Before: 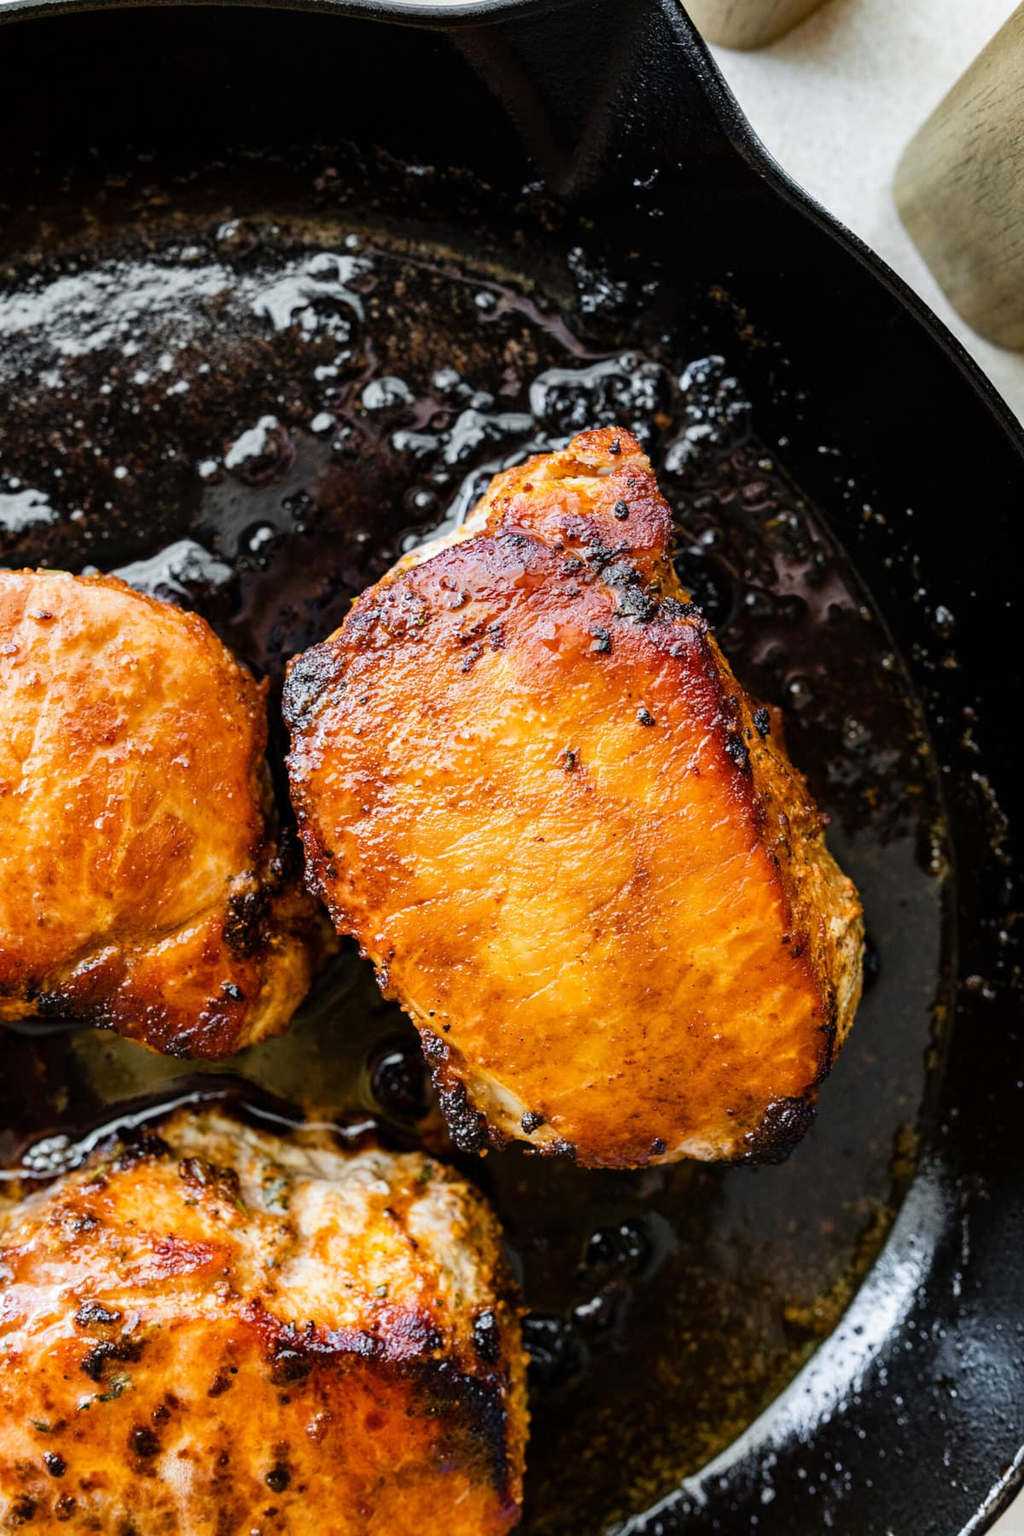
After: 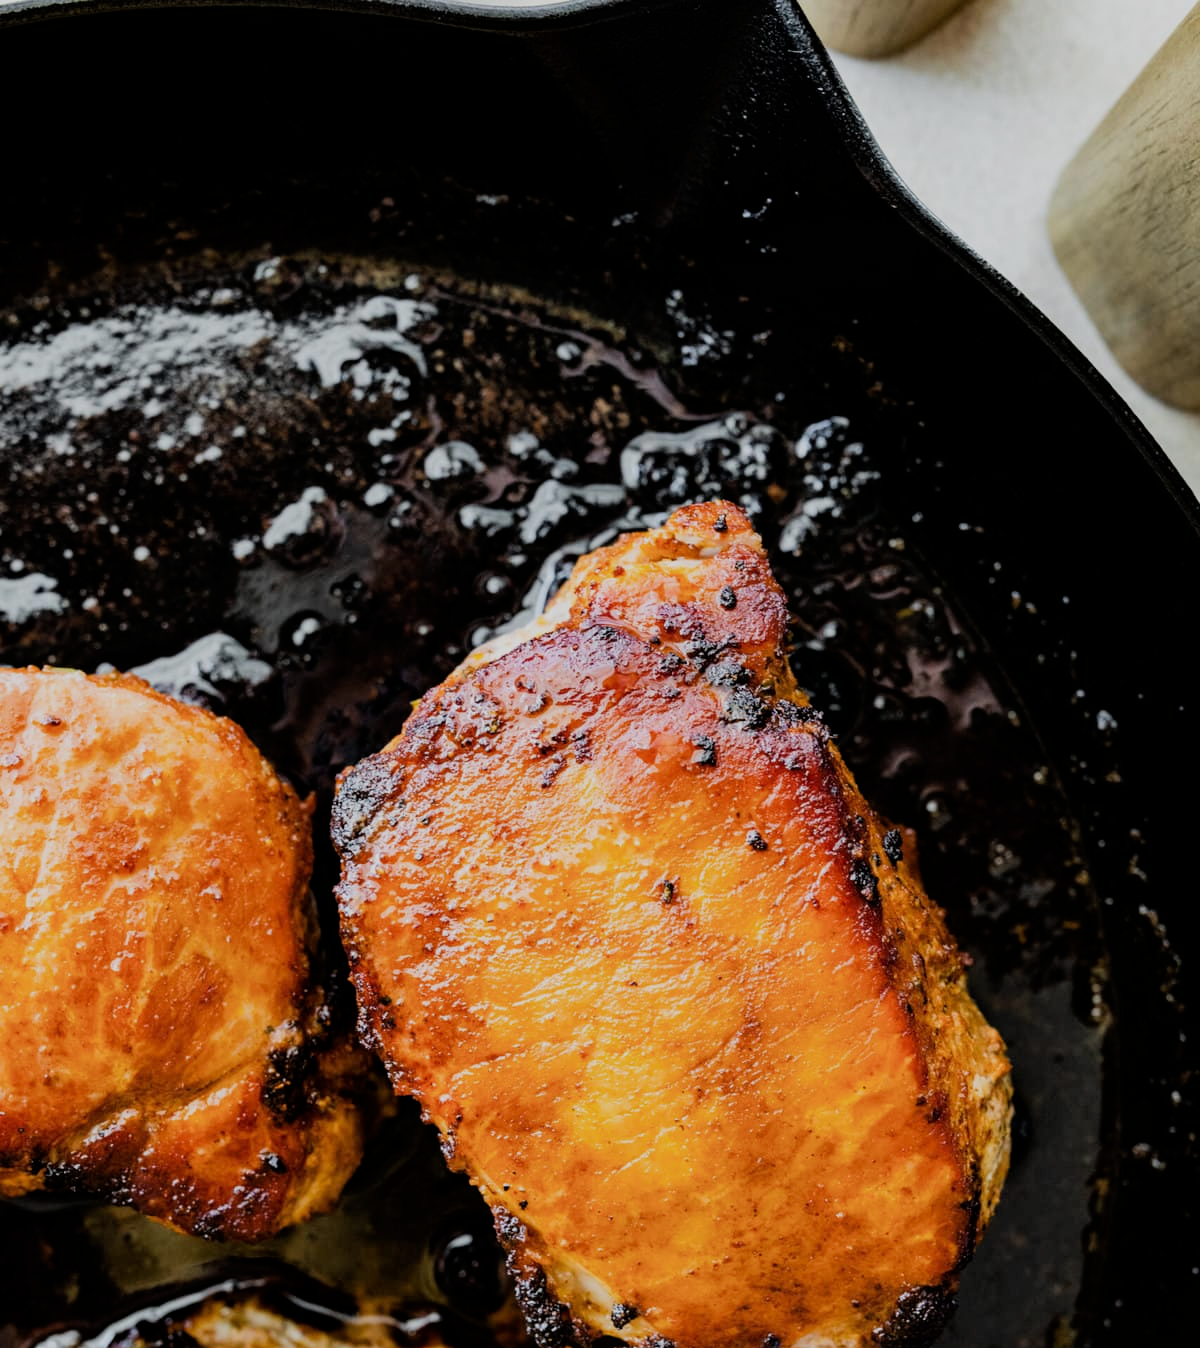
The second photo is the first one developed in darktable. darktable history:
crop: bottom 24.967%
filmic rgb: black relative exposure -7.65 EV, white relative exposure 4.56 EV, hardness 3.61, contrast 1.05
